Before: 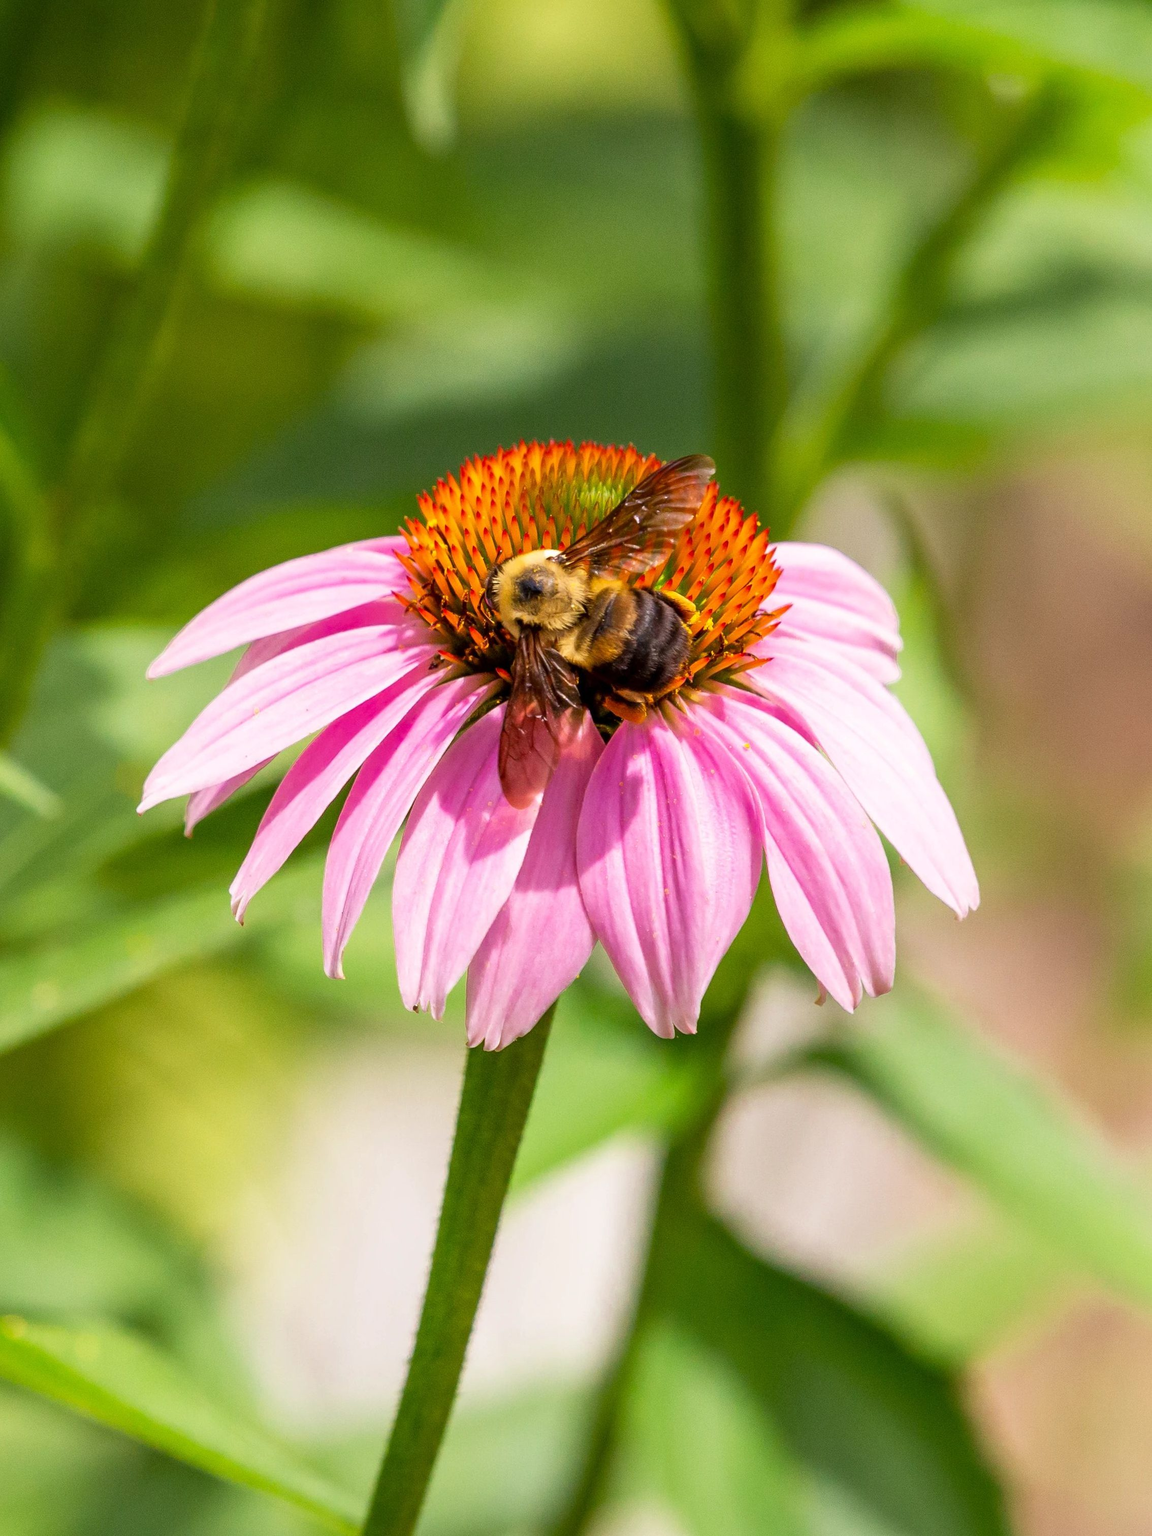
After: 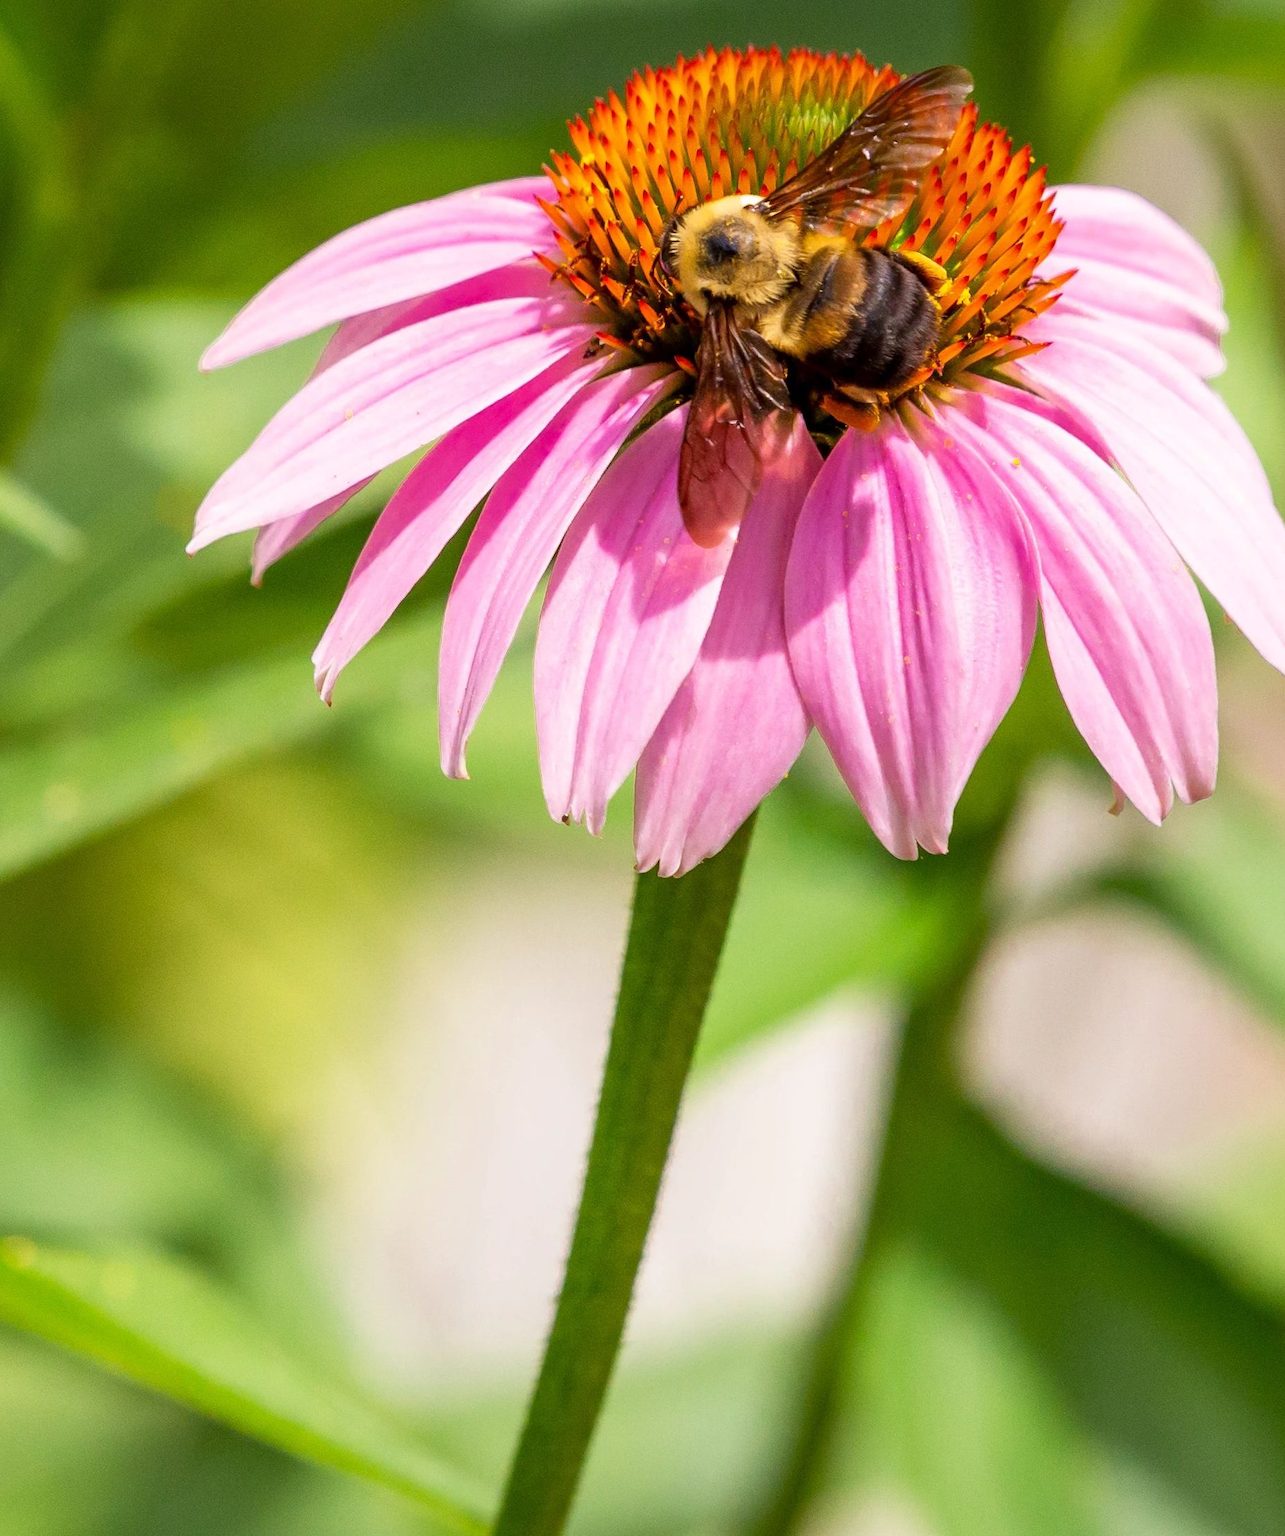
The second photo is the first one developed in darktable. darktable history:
crop: top 26.461%, right 17.976%
